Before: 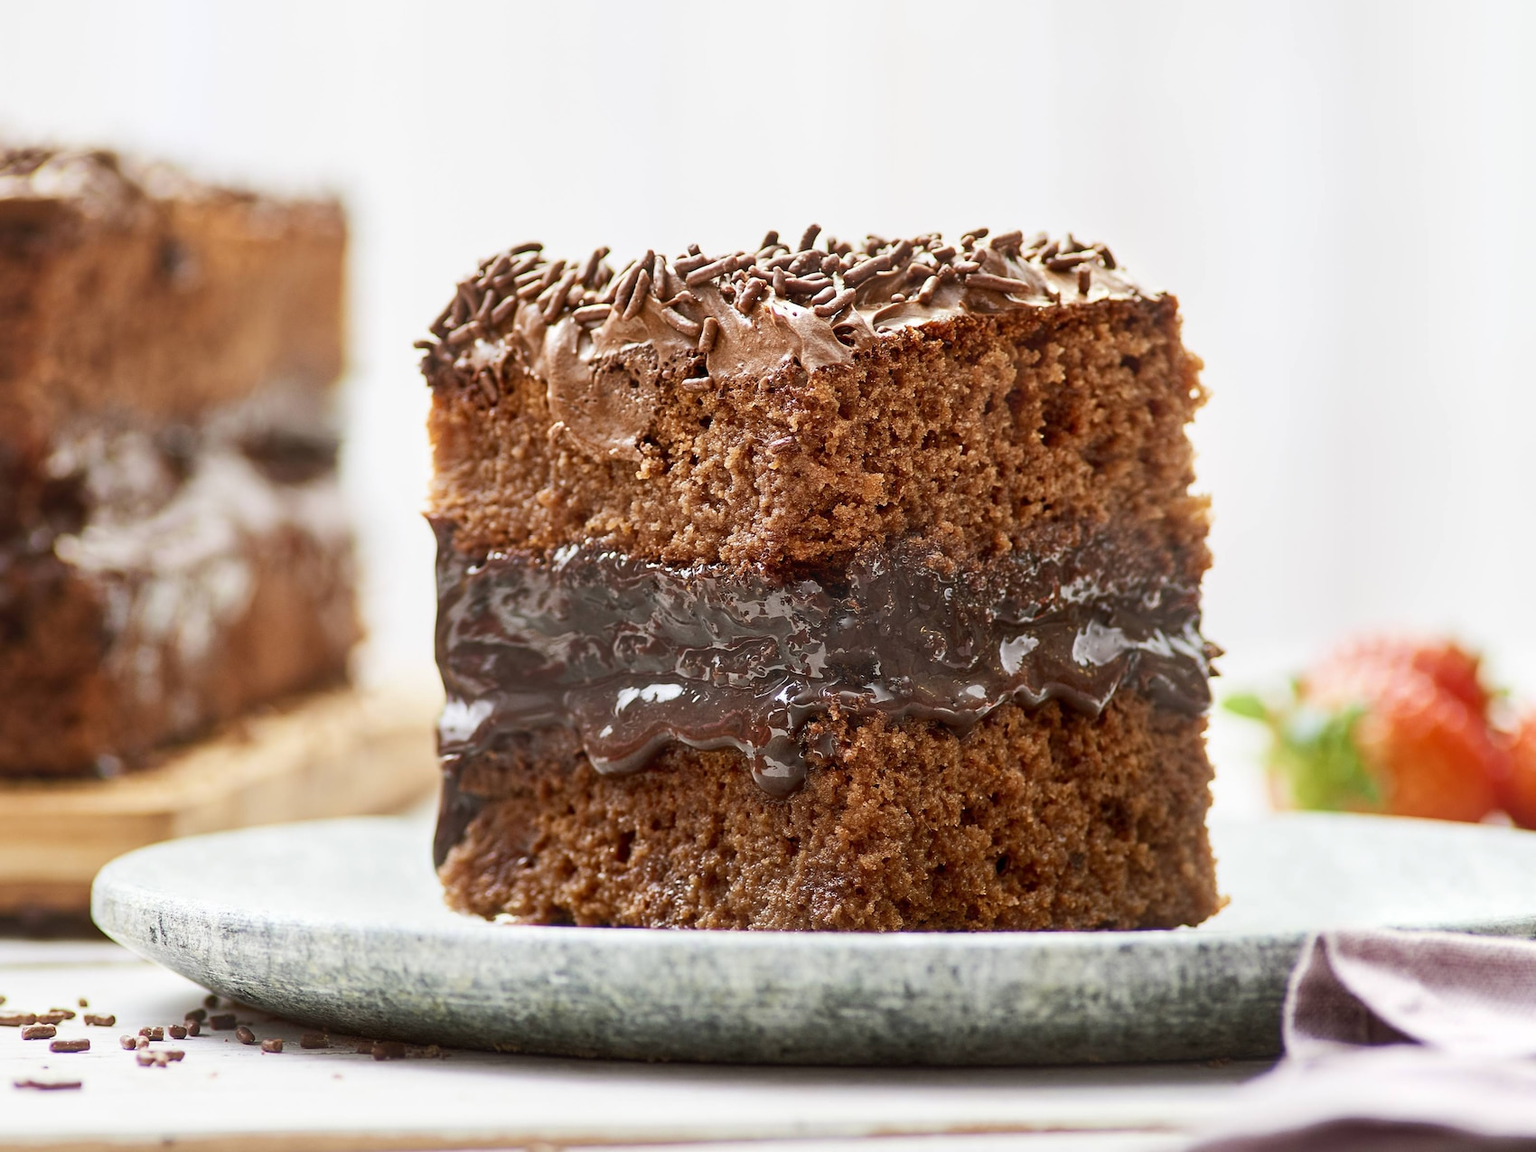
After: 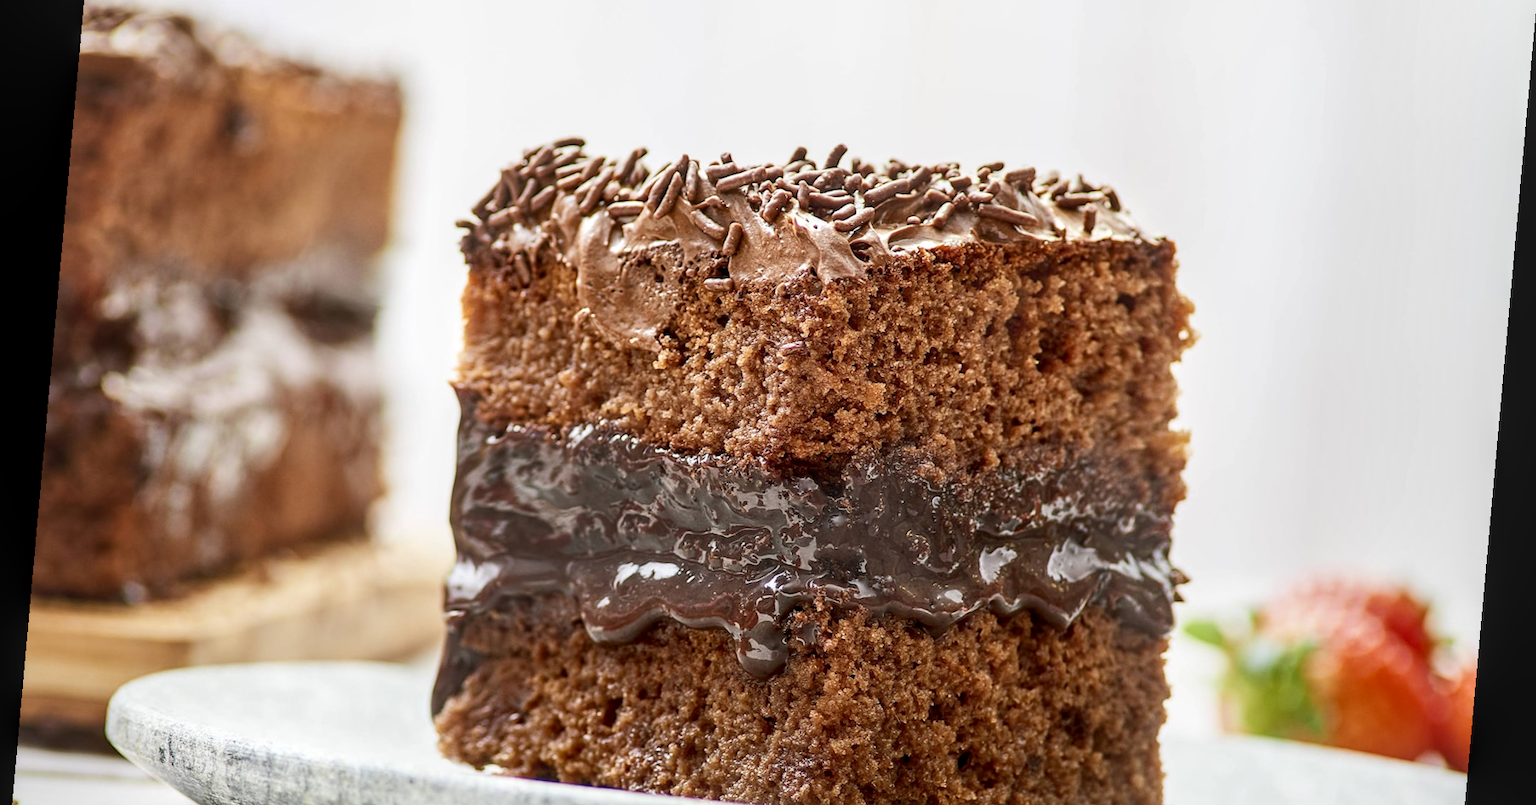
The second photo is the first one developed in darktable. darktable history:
crop: top 11.166%, bottom 22.168%
local contrast: on, module defaults
rotate and perspective: rotation 5.12°, automatic cropping off
